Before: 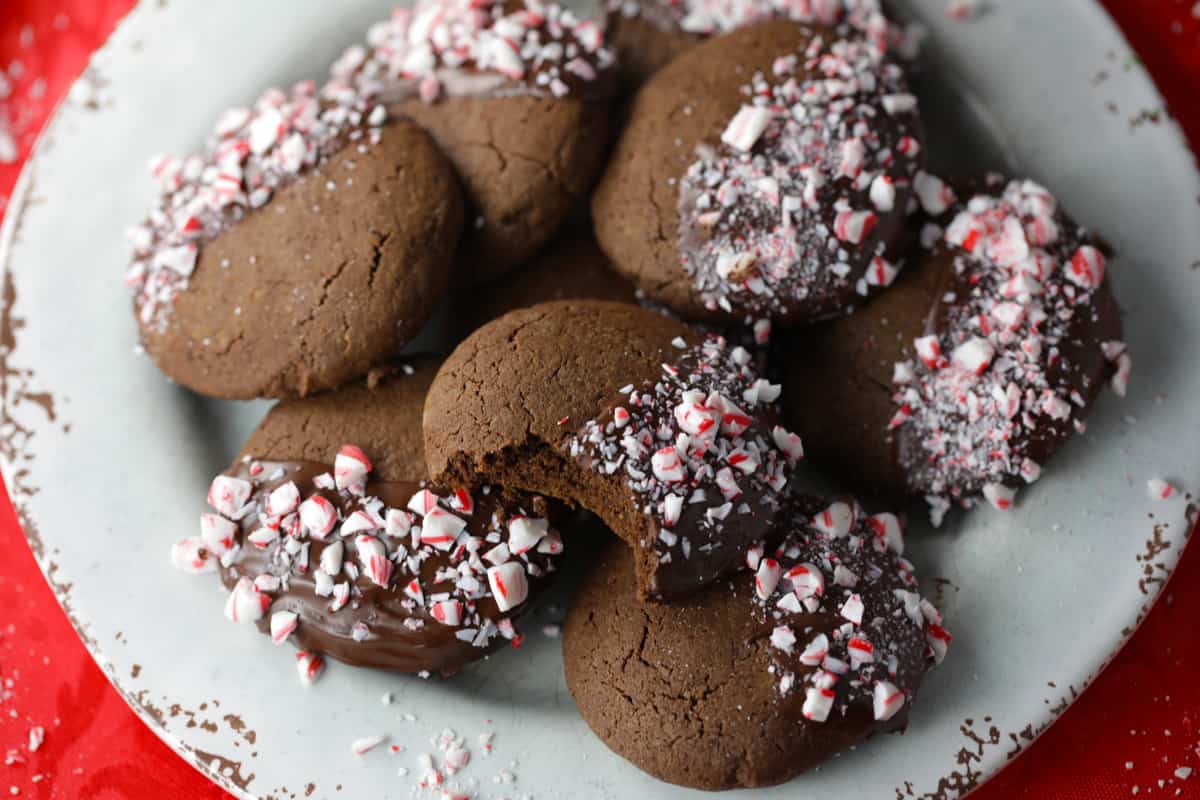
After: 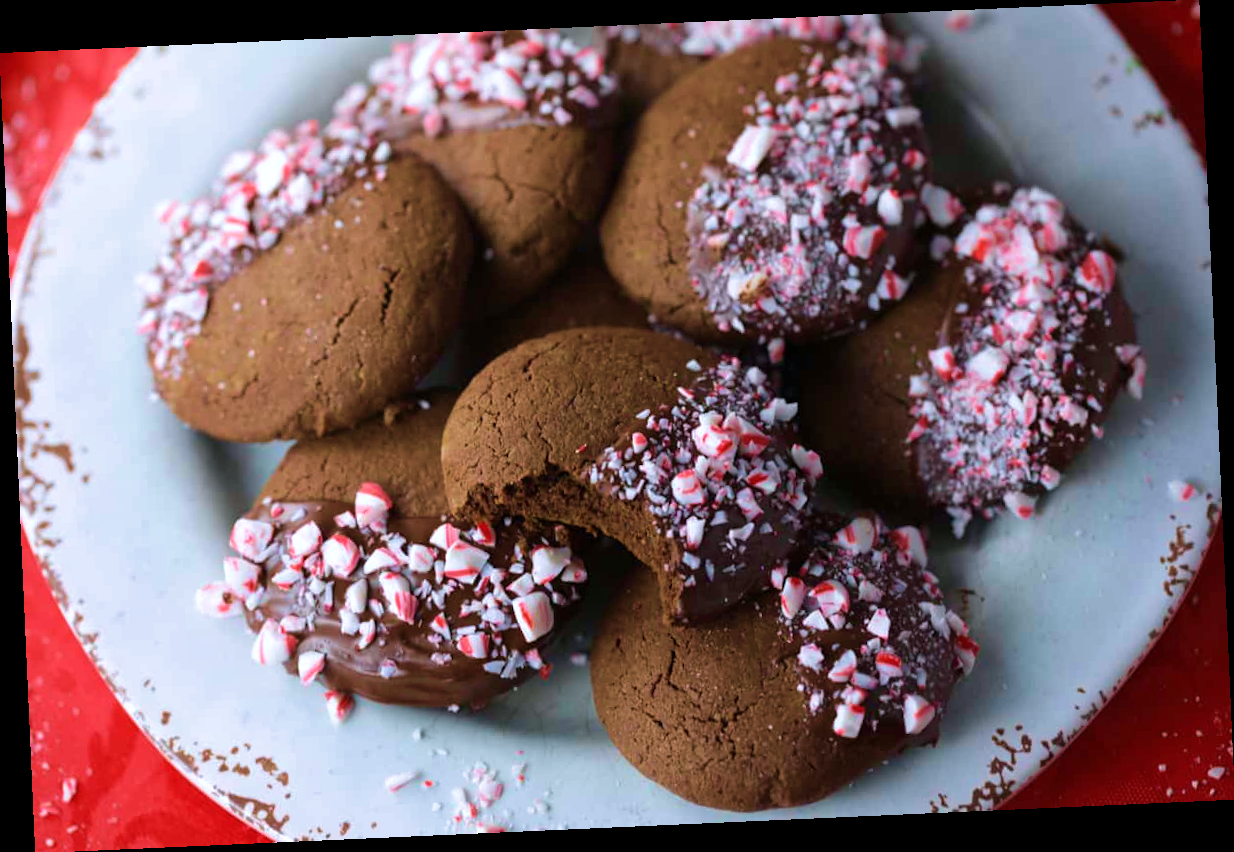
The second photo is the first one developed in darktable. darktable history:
rotate and perspective: rotation -2.56°, automatic cropping off
color calibration: illuminant as shot in camera, x 0.358, y 0.373, temperature 4628.91 K
velvia: strength 75%
